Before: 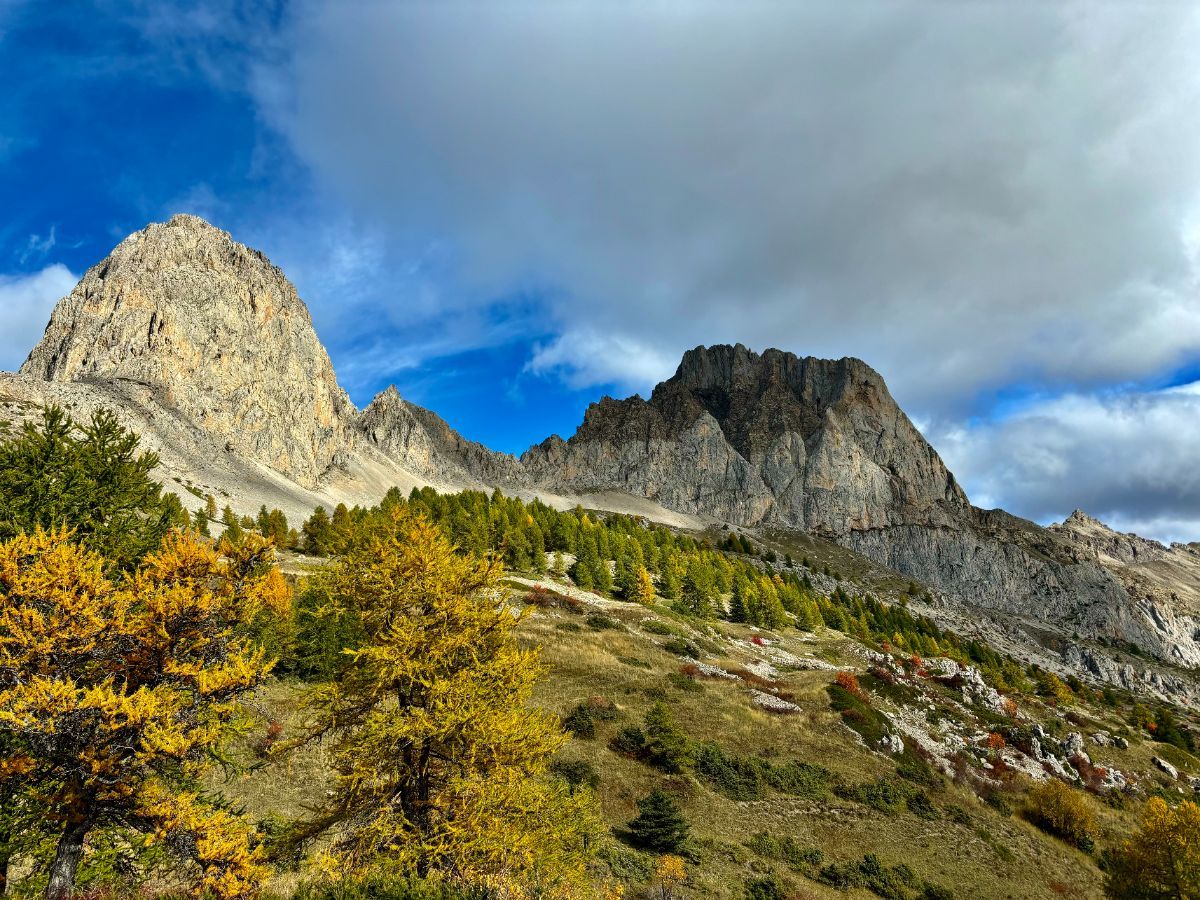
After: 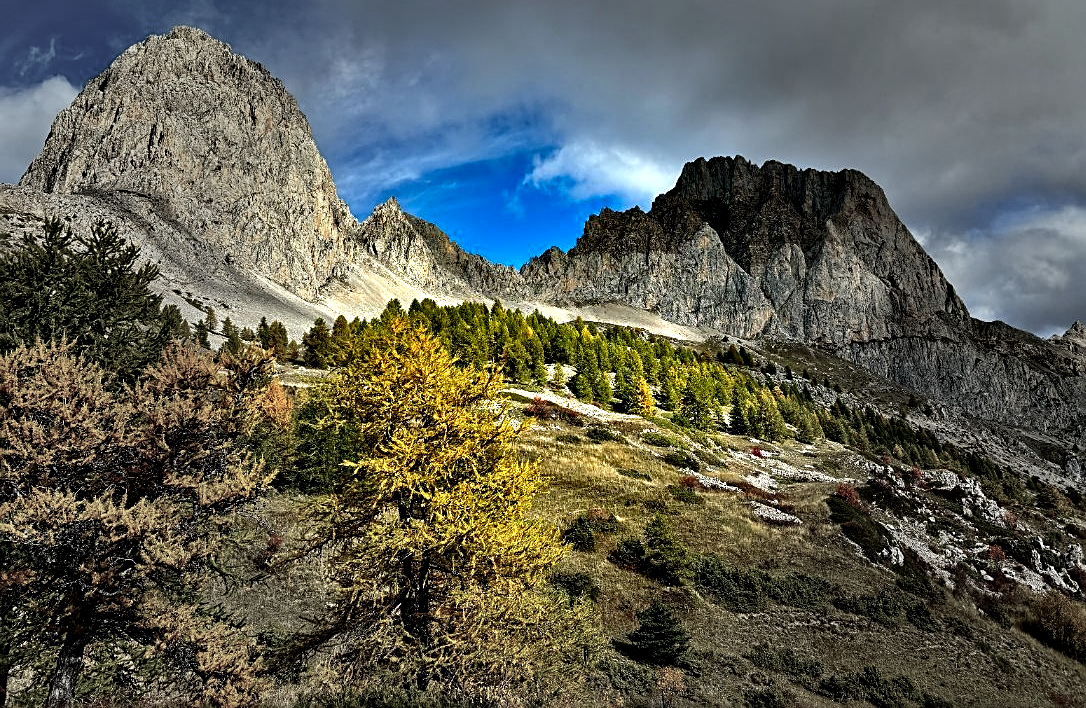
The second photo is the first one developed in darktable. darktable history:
crop: top 20.916%, right 9.437%, bottom 0.316%
sharpen: on, module defaults
levels: levels [0, 0.492, 0.984]
vignetting: fall-off start 31.28%, fall-off radius 34.64%, brightness -0.575
contrast equalizer: octaves 7, y [[0.6 ×6], [0.55 ×6], [0 ×6], [0 ×6], [0 ×6]]
